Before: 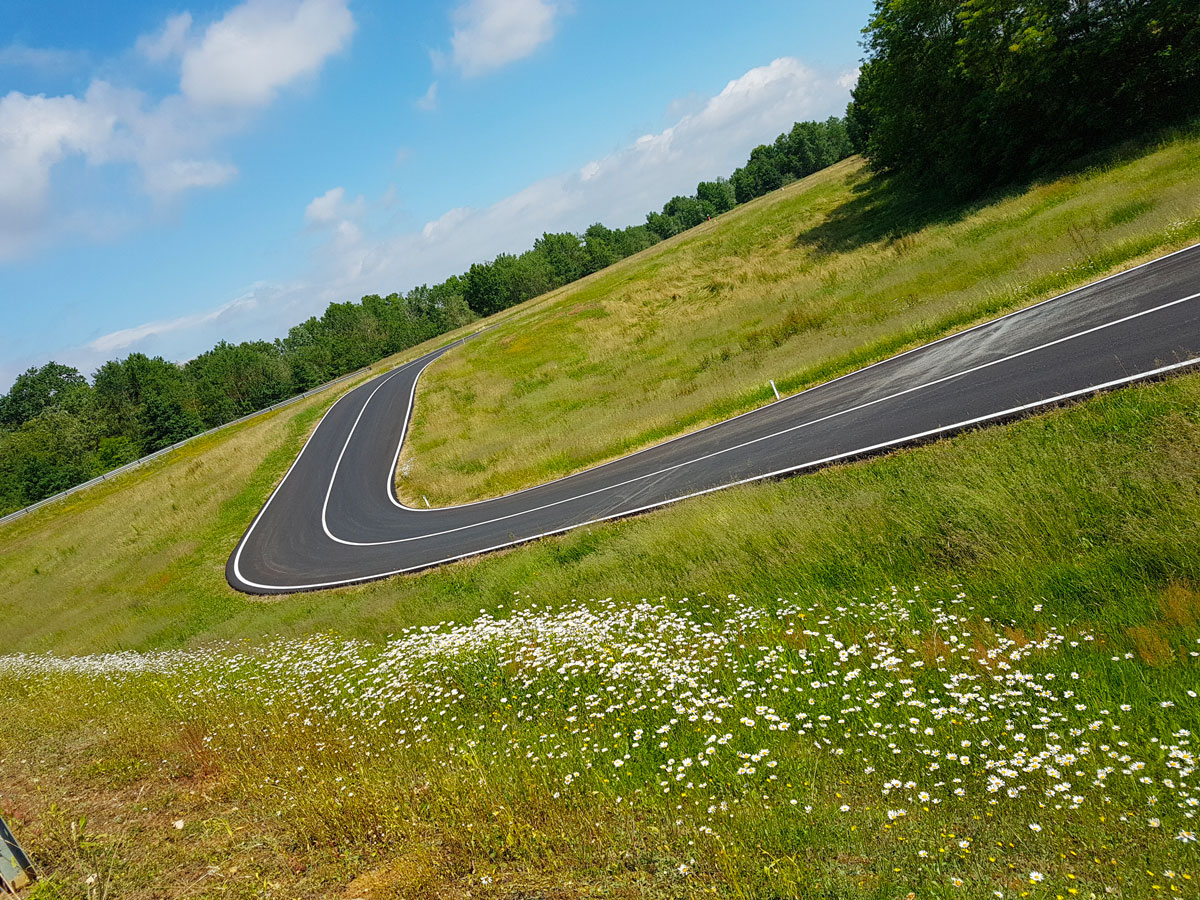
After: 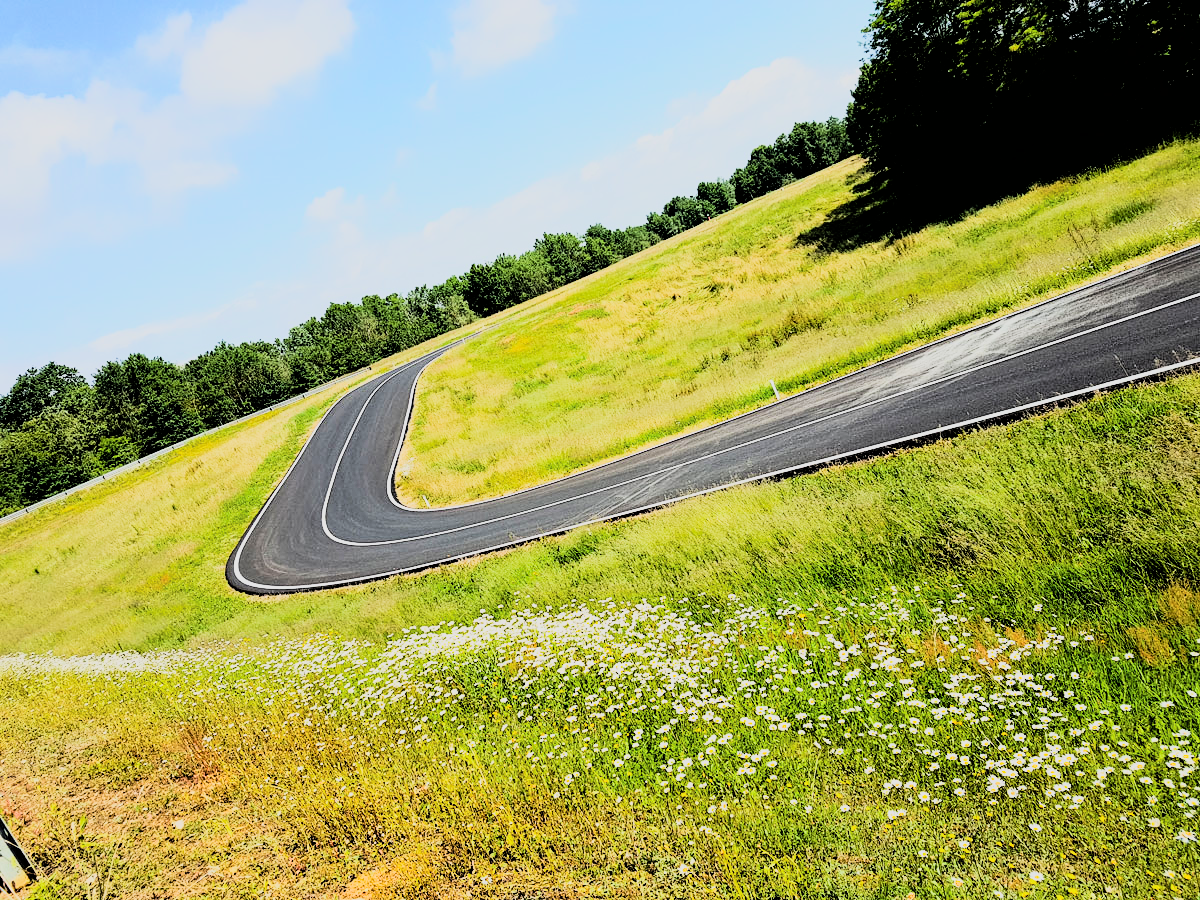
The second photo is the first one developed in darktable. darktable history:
filmic rgb: black relative exposure -5 EV, hardness 2.88, contrast 1.3, highlights saturation mix -30%
rgb curve: curves: ch0 [(0, 0) (0.21, 0.15) (0.24, 0.21) (0.5, 0.75) (0.75, 0.96) (0.89, 0.99) (1, 1)]; ch1 [(0, 0.02) (0.21, 0.13) (0.25, 0.2) (0.5, 0.67) (0.75, 0.9) (0.89, 0.97) (1, 1)]; ch2 [(0, 0.02) (0.21, 0.13) (0.25, 0.2) (0.5, 0.67) (0.75, 0.9) (0.89, 0.97) (1, 1)], compensate middle gray true
